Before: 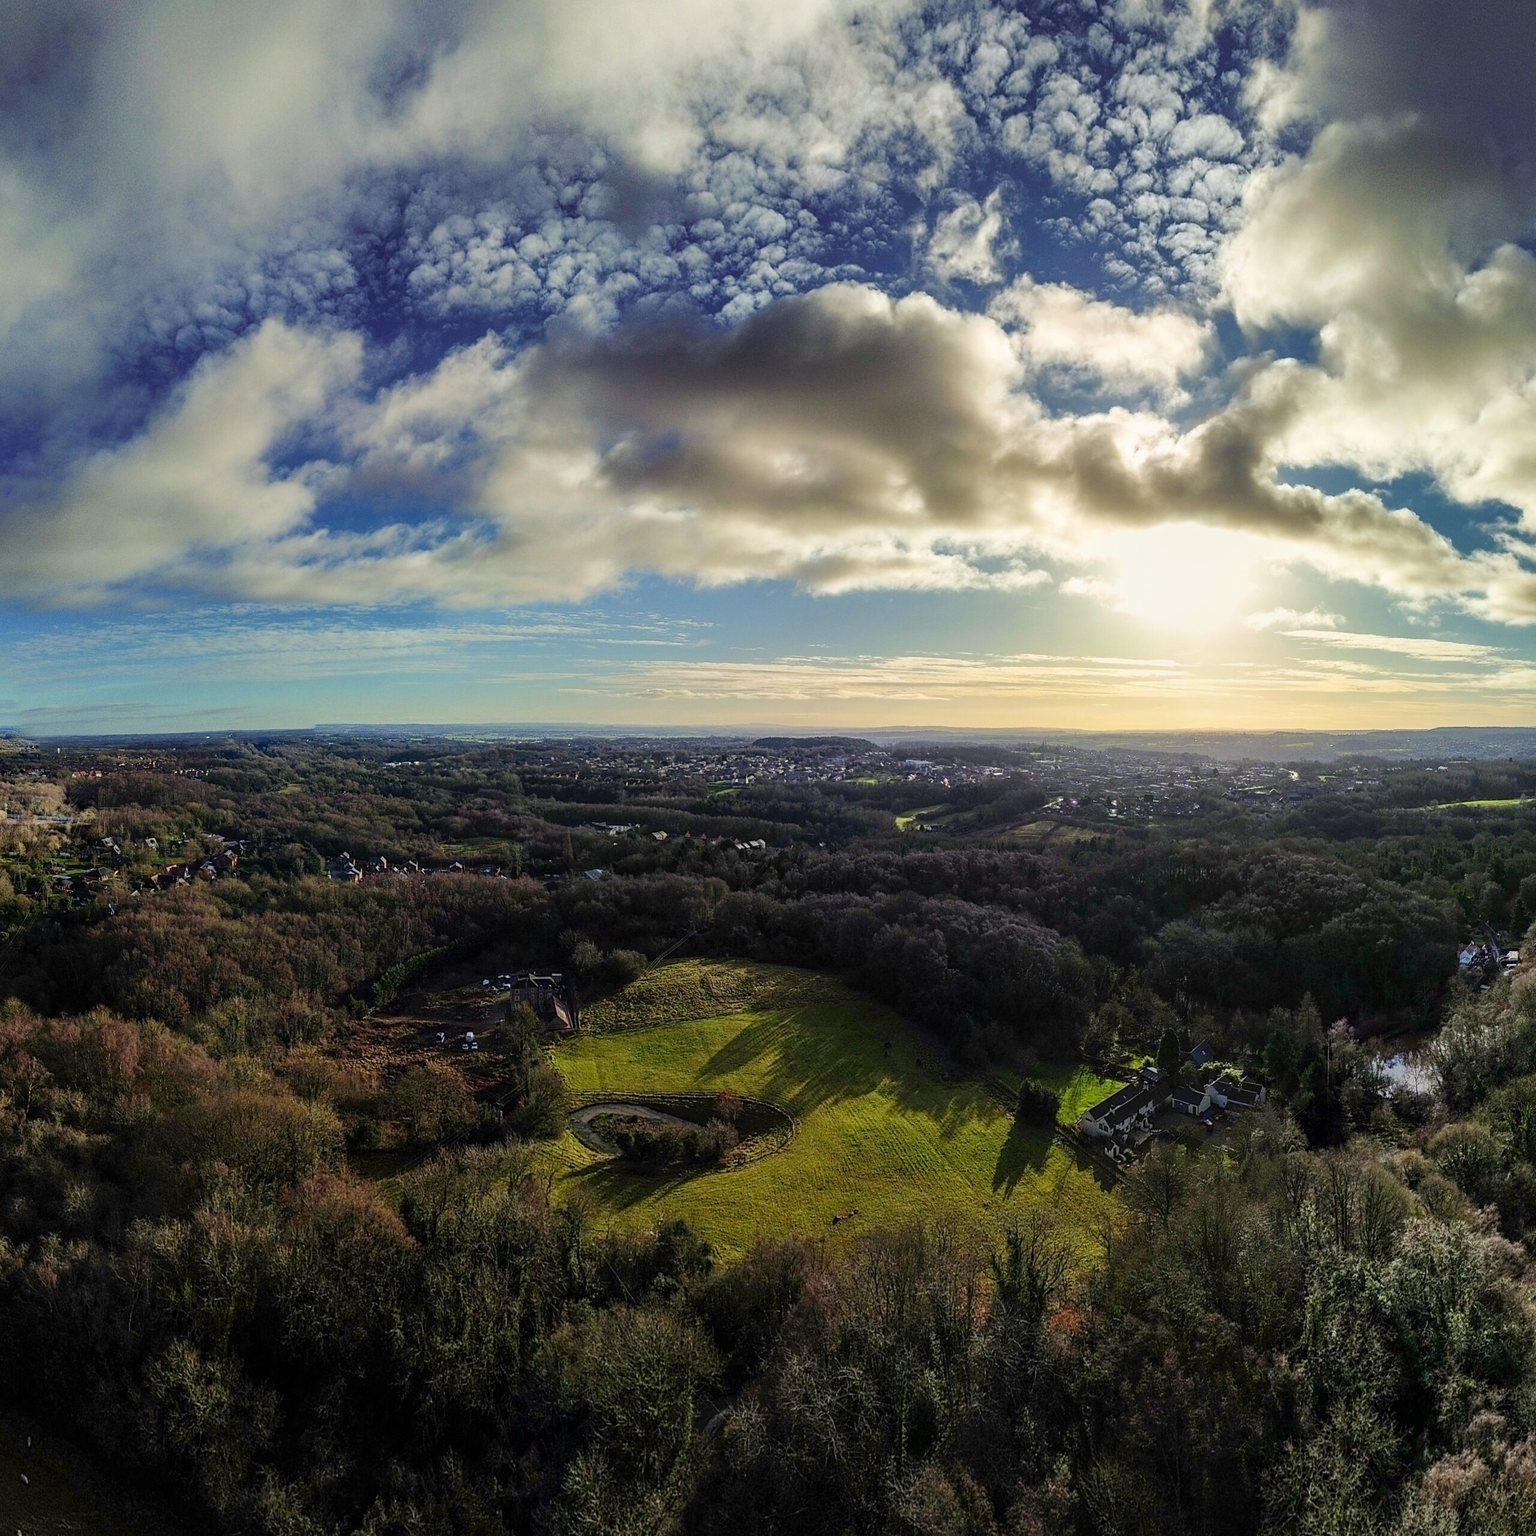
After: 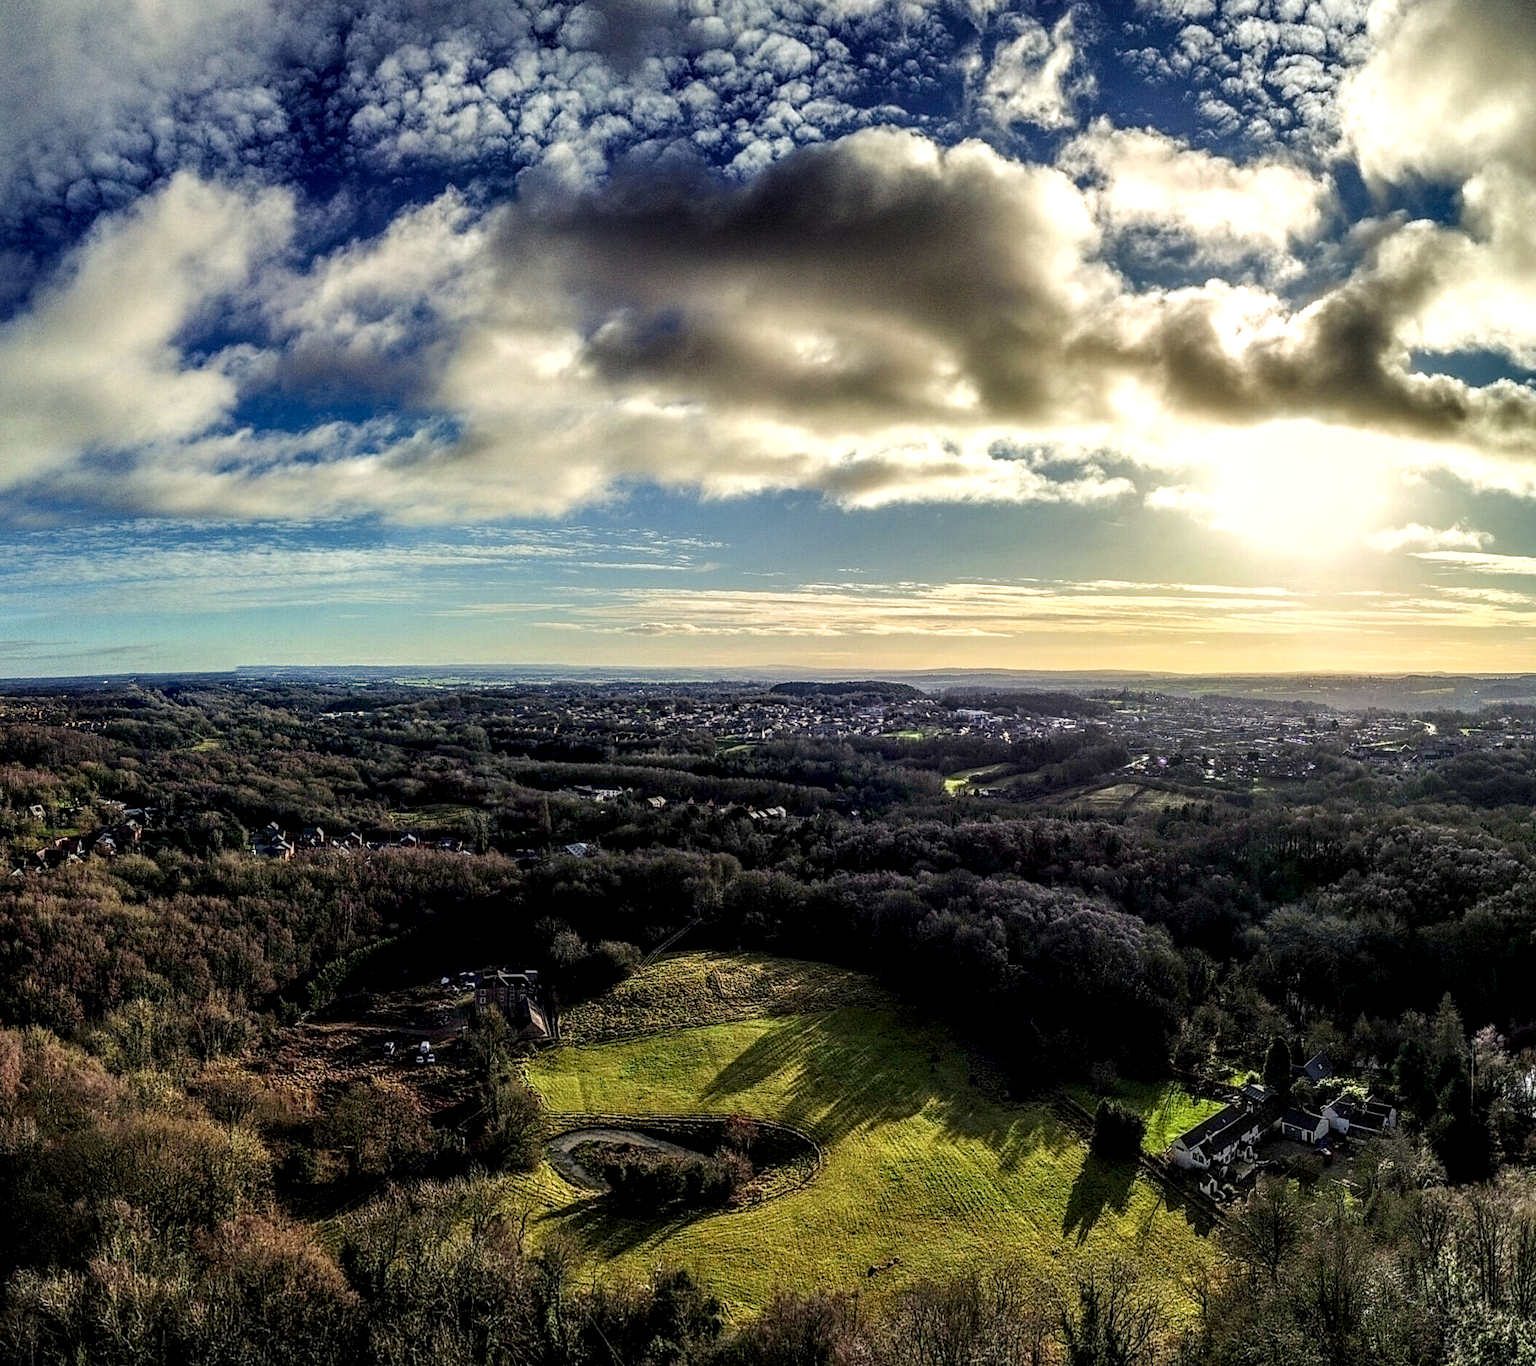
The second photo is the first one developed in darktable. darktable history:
color correction: highlights a* 0.595, highlights b* 2.74, saturation 1.08
local contrast: highlights 16%, detail 186%
crop: left 7.925%, top 11.633%, right 10.048%, bottom 15.411%
